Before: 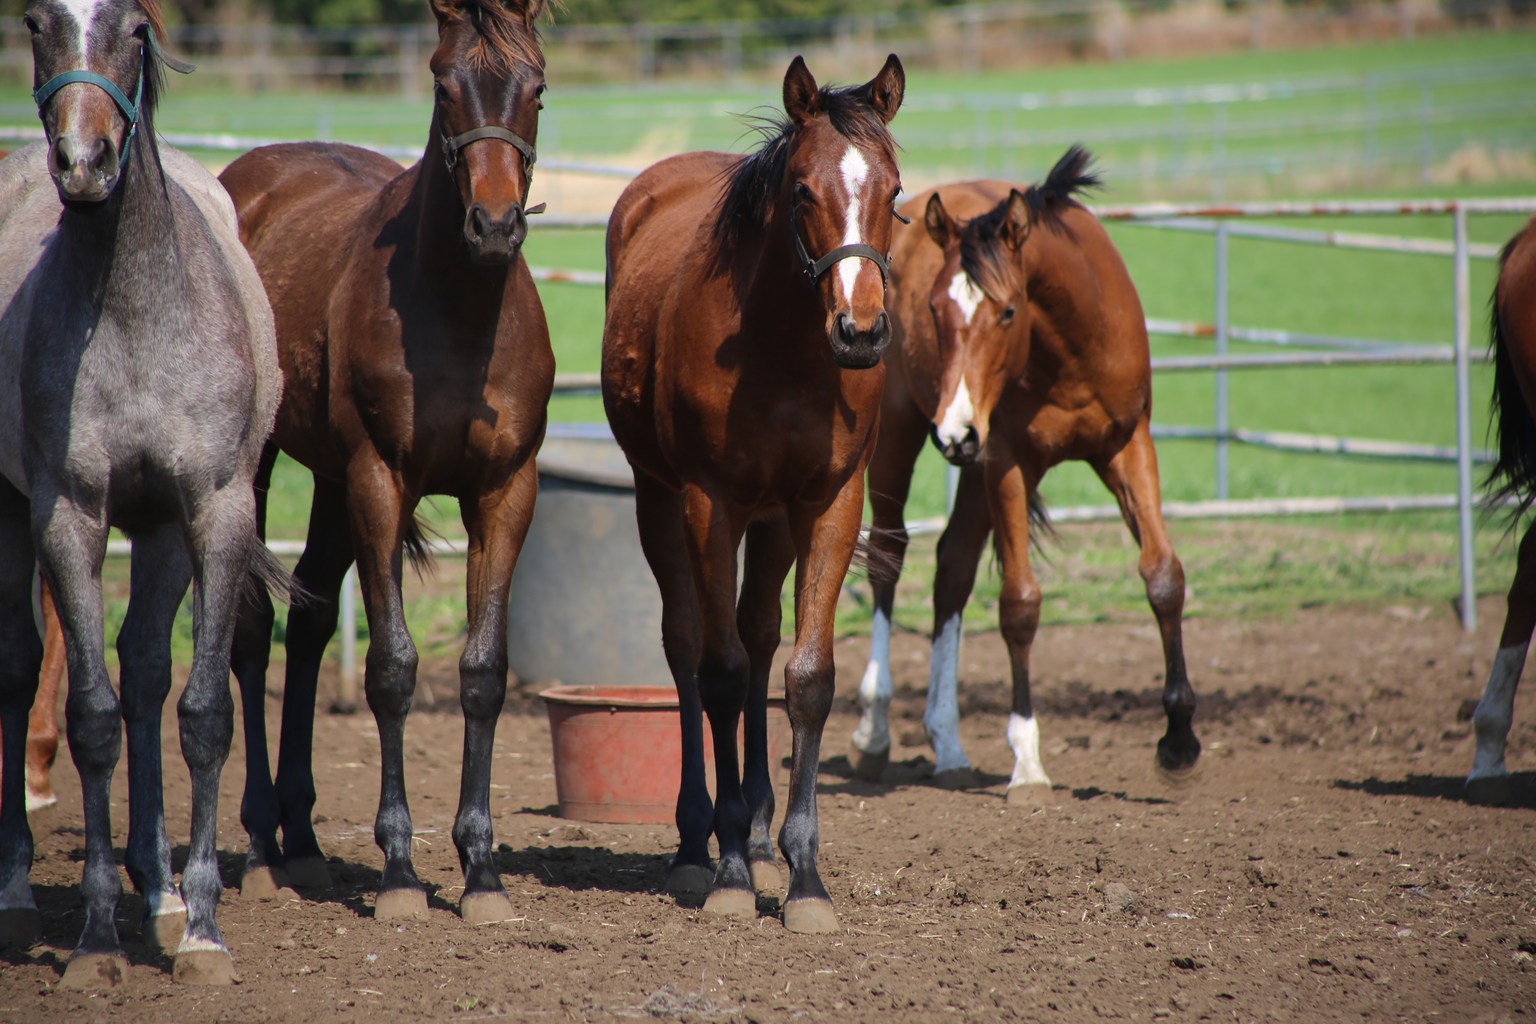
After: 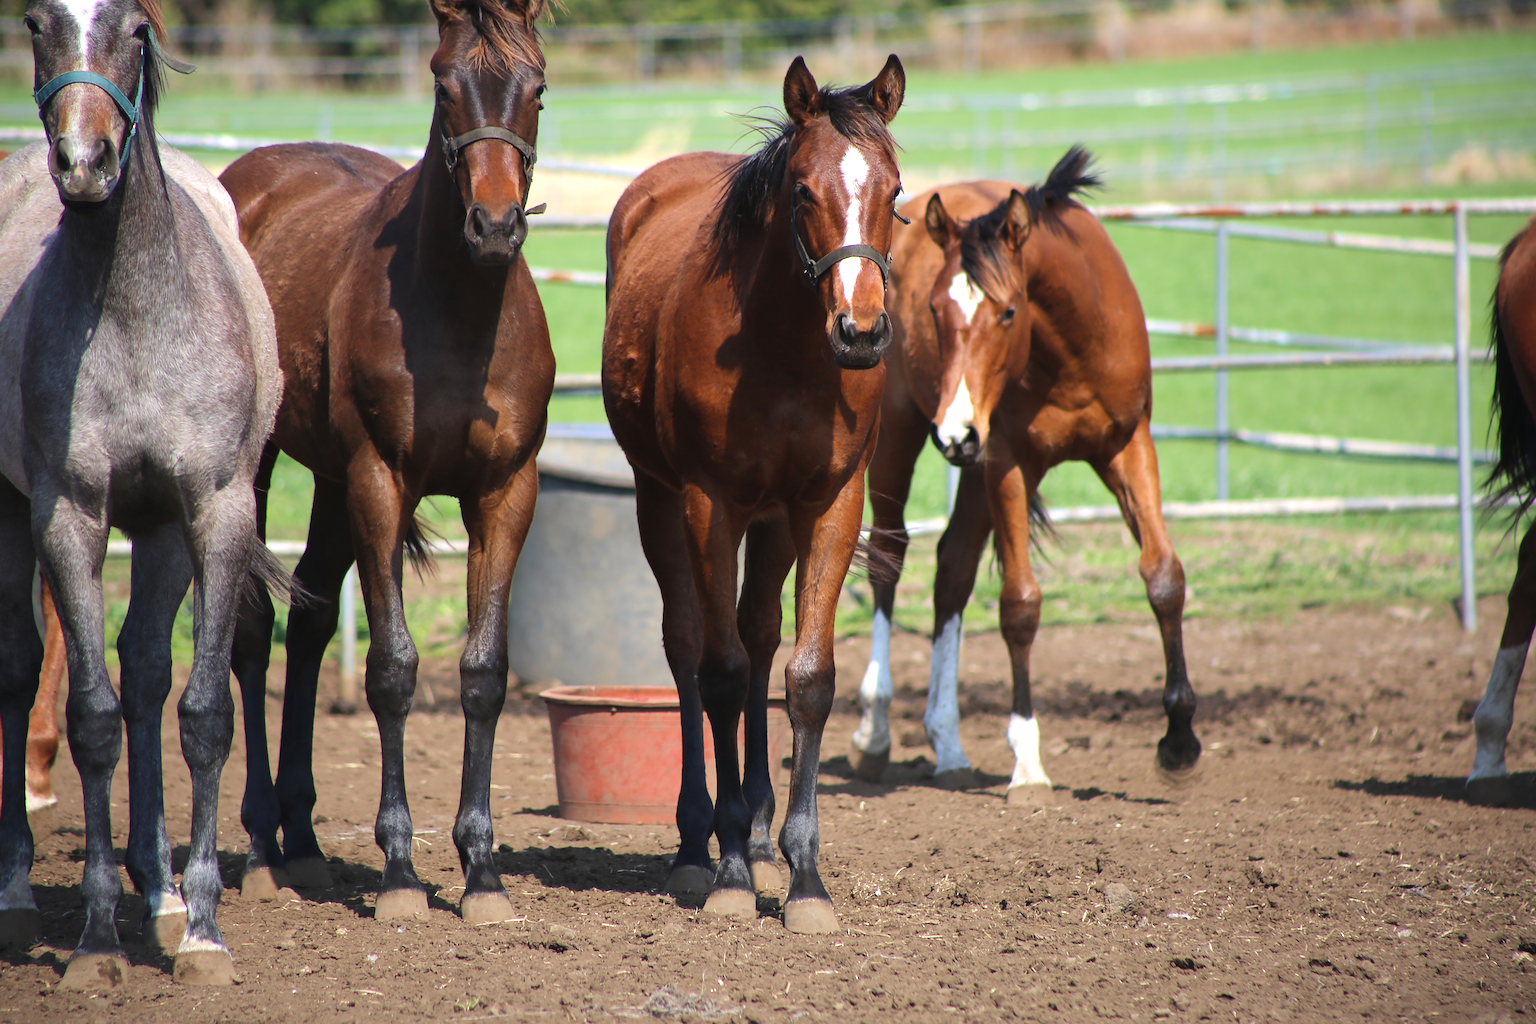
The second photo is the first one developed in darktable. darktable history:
exposure: exposure 0.576 EV, compensate highlight preservation false
sharpen: radius 1.939
